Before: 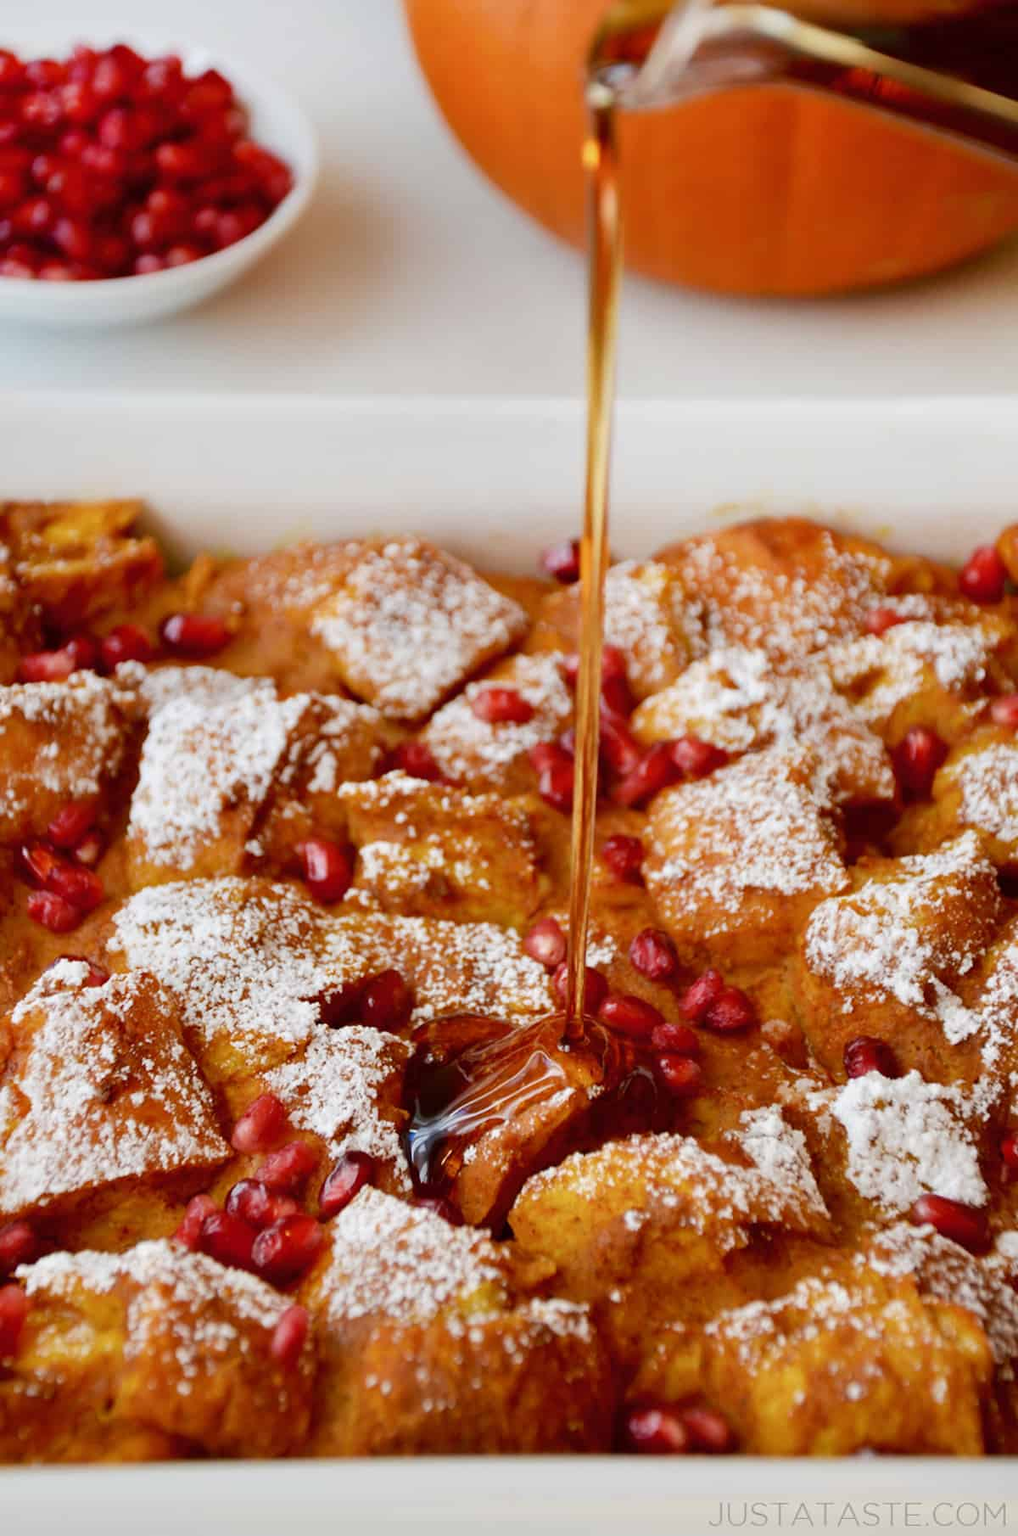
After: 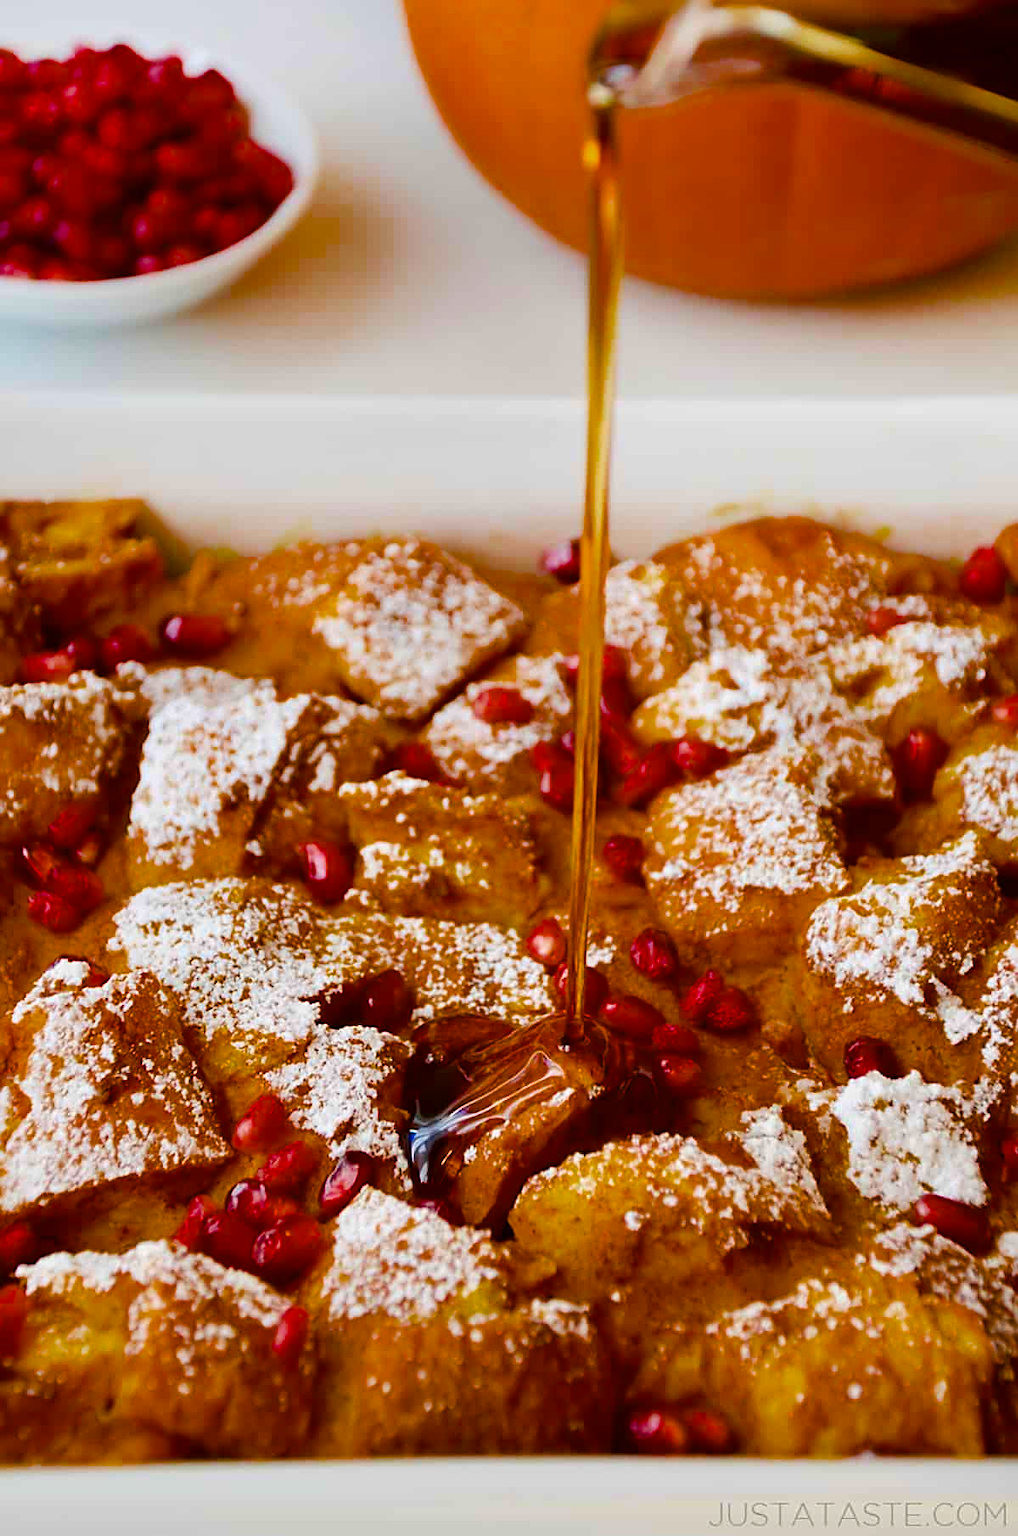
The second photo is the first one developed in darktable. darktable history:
color balance rgb: shadows lift › luminance -4.612%, shadows lift › chroma 1.228%, shadows lift › hue 218.84°, linear chroma grading › shadows 9.498%, linear chroma grading › highlights 10.444%, linear chroma grading › global chroma 14.994%, linear chroma grading › mid-tones 14.623%, perceptual saturation grading › global saturation 19.425%, global vibrance 16.08%, saturation formula JzAzBz (2021)
sharpen: on, module defaults
